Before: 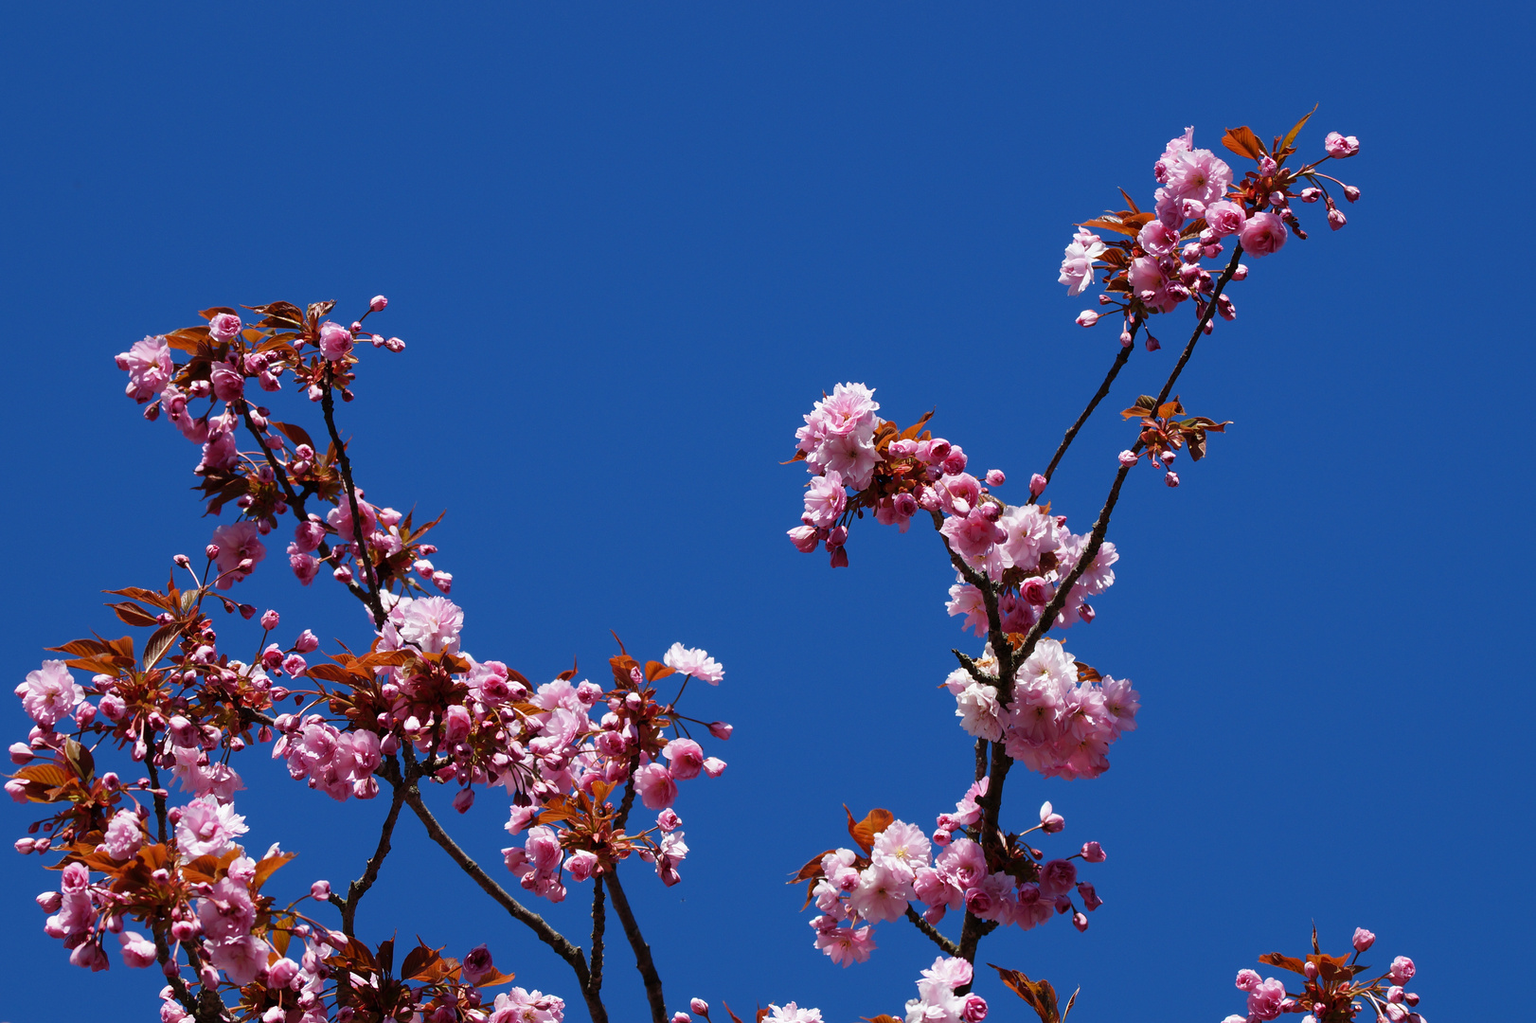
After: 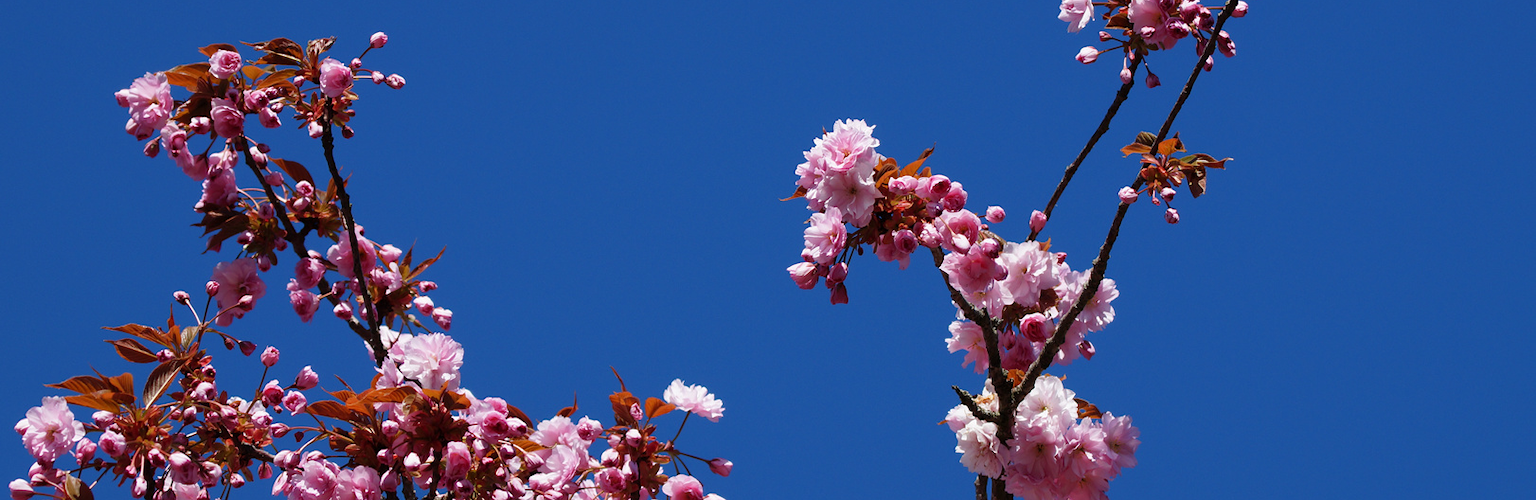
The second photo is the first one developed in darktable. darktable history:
crop and rotate: top 25.8%, bottom 25.283%
